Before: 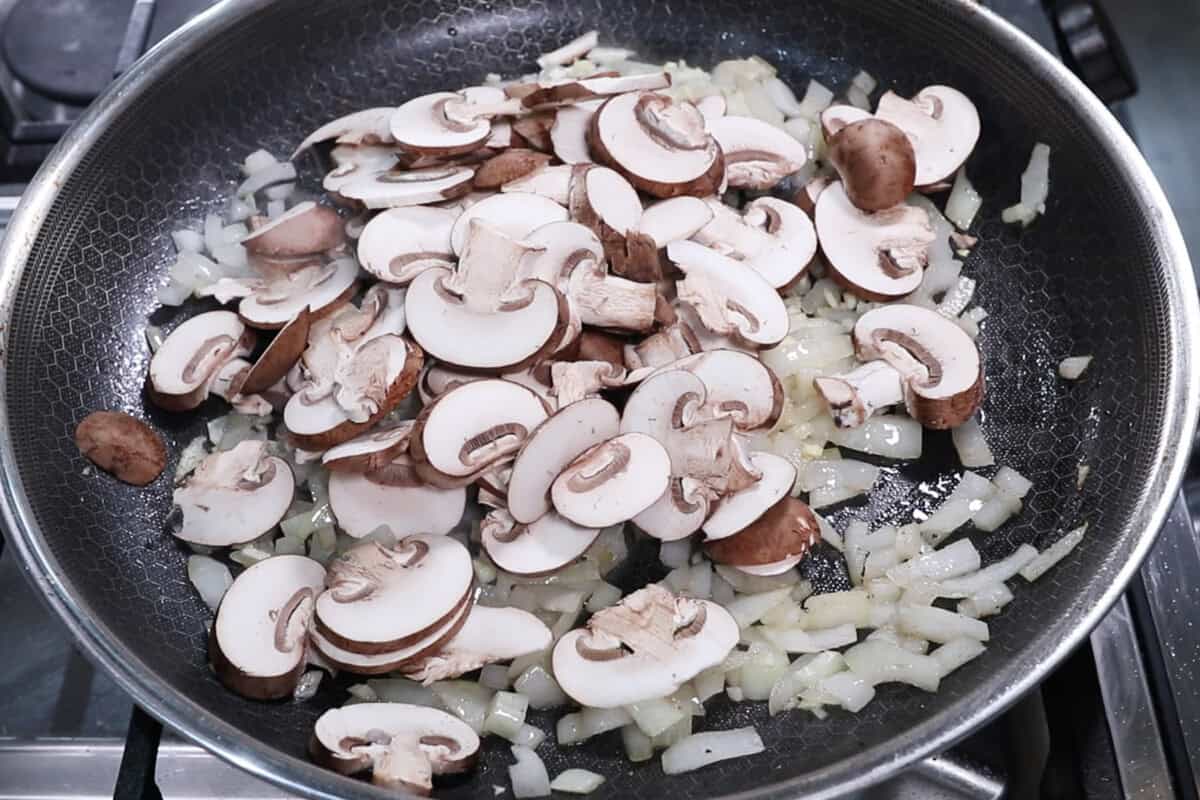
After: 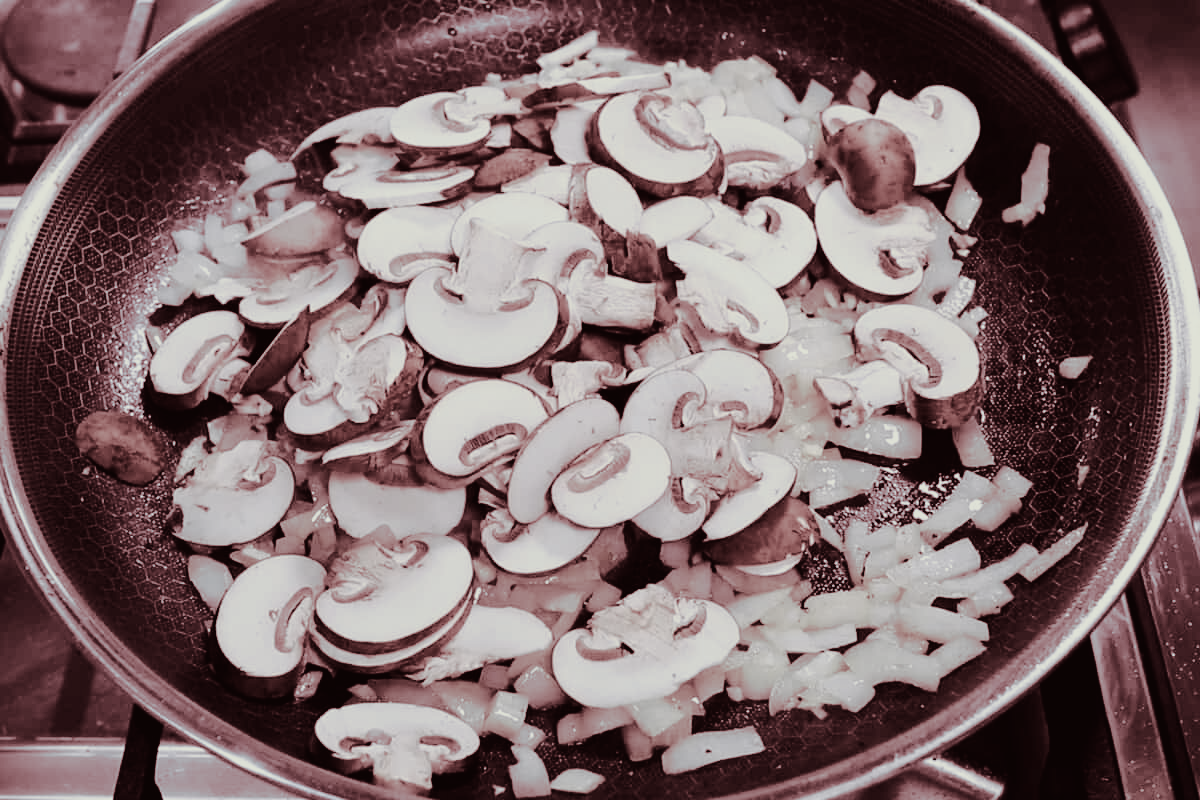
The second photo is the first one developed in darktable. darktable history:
filmic rgb: black relative exposure -7.82 EV, white relative exposure 4.29 EV, hardness 3.86, color science v6 (2022)
split-toning: compress 20%
tone curve: curves: ch0 [(0.003, 0.015) (0.104, 0.07) (0.239, 0.201) (0.327, 0.317) (0.401, 0.443) (0.495, 0.55) (0.65, 0.68) (0.832, 0.858) (1, 0.977)]; ch1 [(0, 0) (0.161, 0.092) (0.35, 0.33) (0.379, 0.401) (0.447, 0.476) (0.495, 0.499) (0.515, 0.518) (0.55, 0.557) (0.621, 0.615) (0.718, 0.734) (1, 1)]; ch2 [(0, 0) (0.359, 0.372) (0.437, 0.437) (0.502, 0.501) (0.534, 0.537) (0.599, 0.586) (1, 1)], color space Lab, independent channels, preserve colors none
color correction: saturation 0.3
